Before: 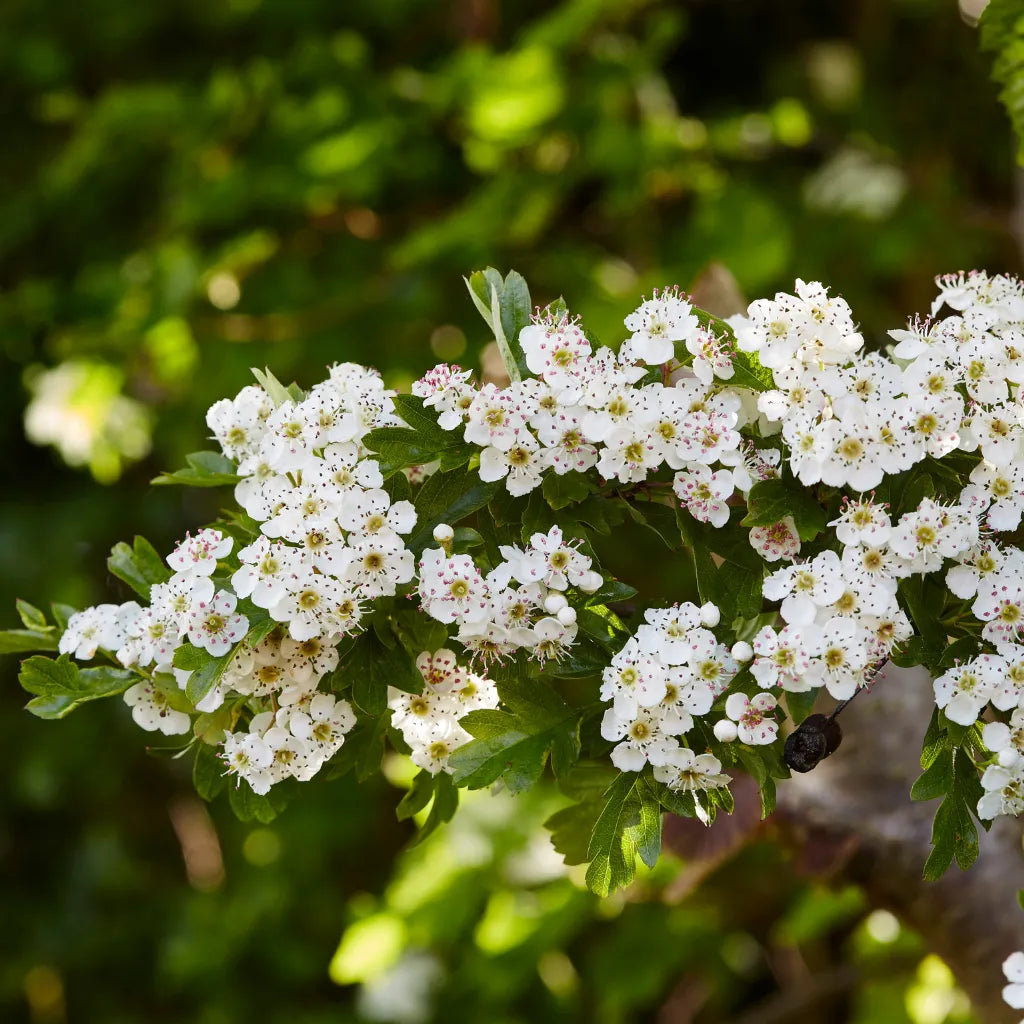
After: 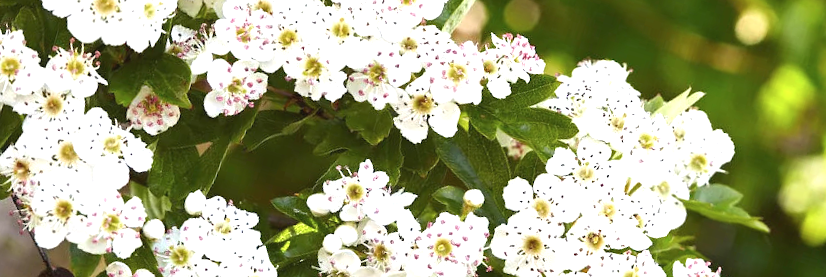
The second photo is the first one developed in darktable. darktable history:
exposure: black level correction 0, exposure 1.1 EV, compensate exposure bias true, compensate highlight preservation false
contrast brightness saturation: contrast -0.08, brightness -0.04, saturation -0.11
crop and rotate: angle 16.12°, top 30.835%, bottom 35.653%
